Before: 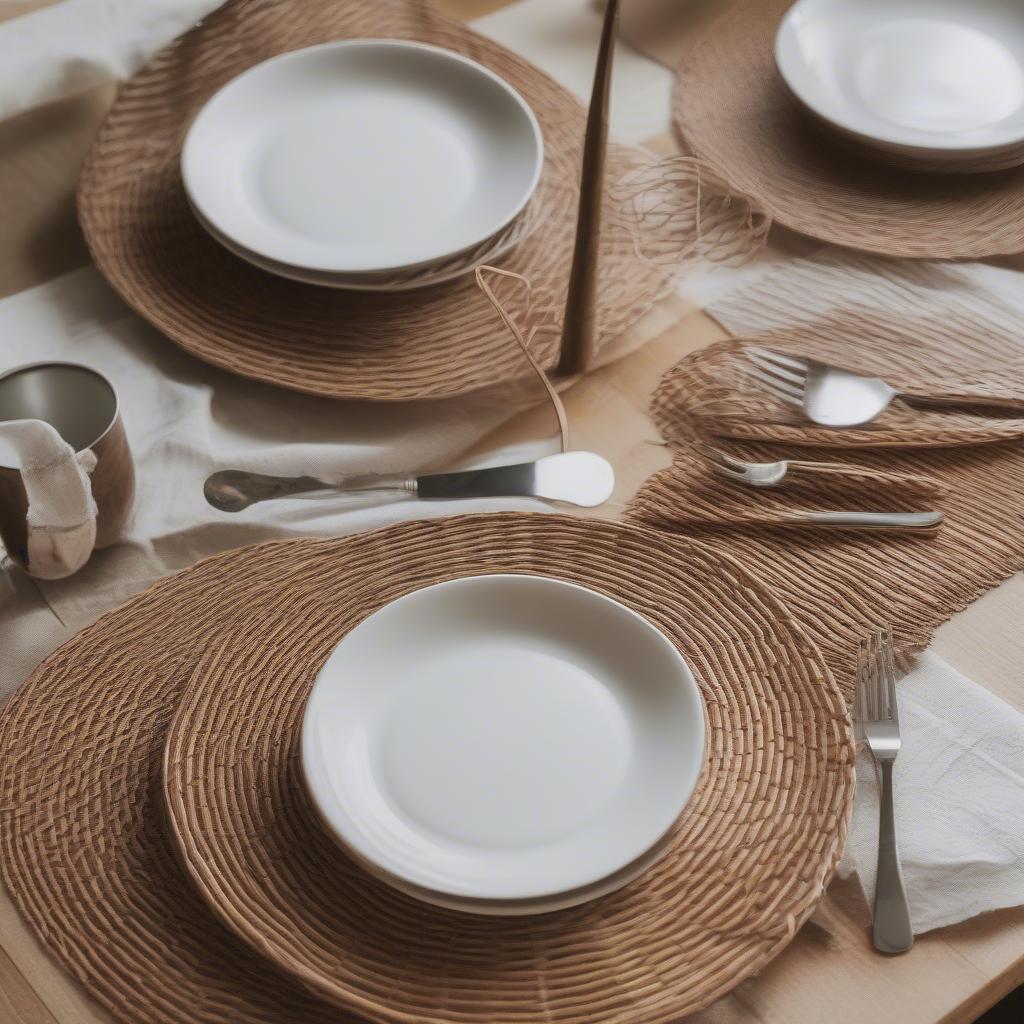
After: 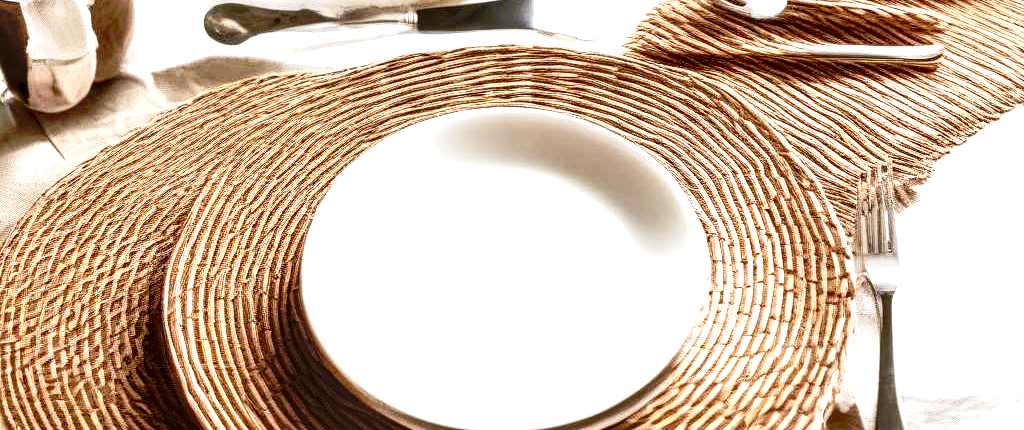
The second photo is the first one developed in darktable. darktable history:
contrast brightness saturation: contrast 0.127, brightness -0.24, saturation 0.146
shadows and highlights: shadows 31.91, highlights -32.97, soften with gaussian
crop: top 45.65%, bottom 12.272%
tone curve: curves: ch0 [(0, 0.029) (0.168, 0.142) (0.359, 0.44) (0.469, 0.544) (0.634, 0.722) (0.858, 0.903) (1, 0.968)]; ch1 [(0, 0) (0.437, 0.453) (0.472, 0.47) (0.502, 0.502) (0.54, 0.534) (0.57, 0.592) (0.618, 0.66) (0.699, 0.749) (0.859, 0.899) (1, 1)]; ch2 [(0, 0) (0.33, 0.301) (0.421, 0.443) (0.476, 0.498) (0.505, 0.503) (0.547, 0.557) (0.586, 0.634) (0.608, 0.676) (1, 1)], preserve colors none
local contrast: highlights 60%, shadows 59%, detail 160%
exposure: black level correction 0.001, exposure 1.841 EV, compensate highlight preservation false
